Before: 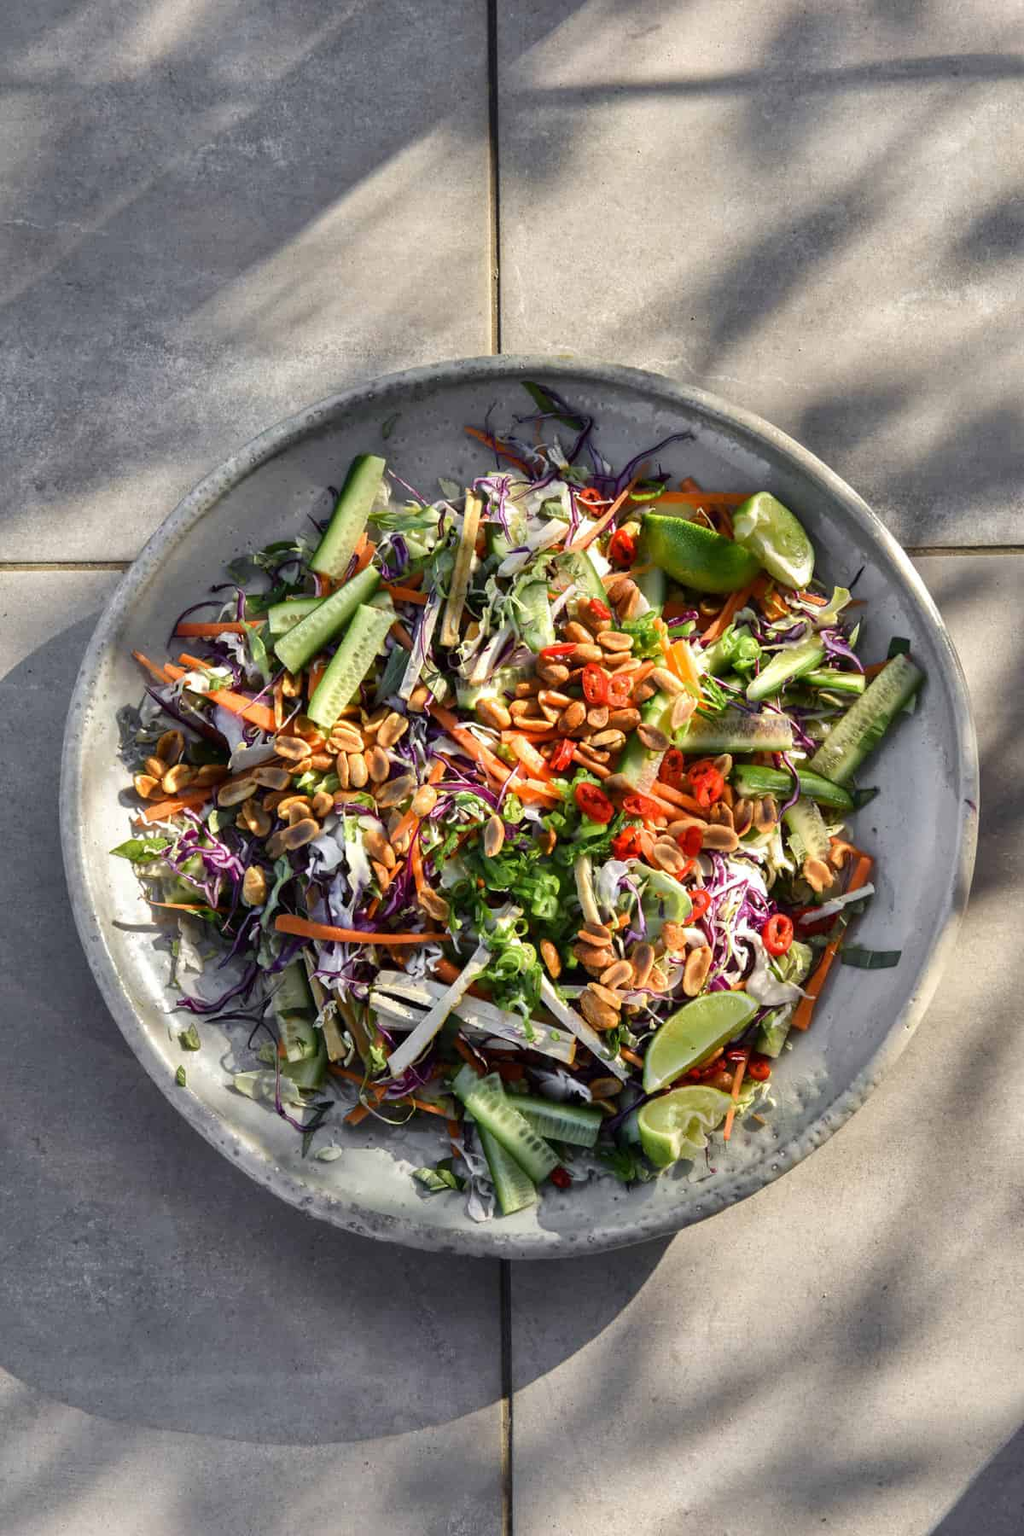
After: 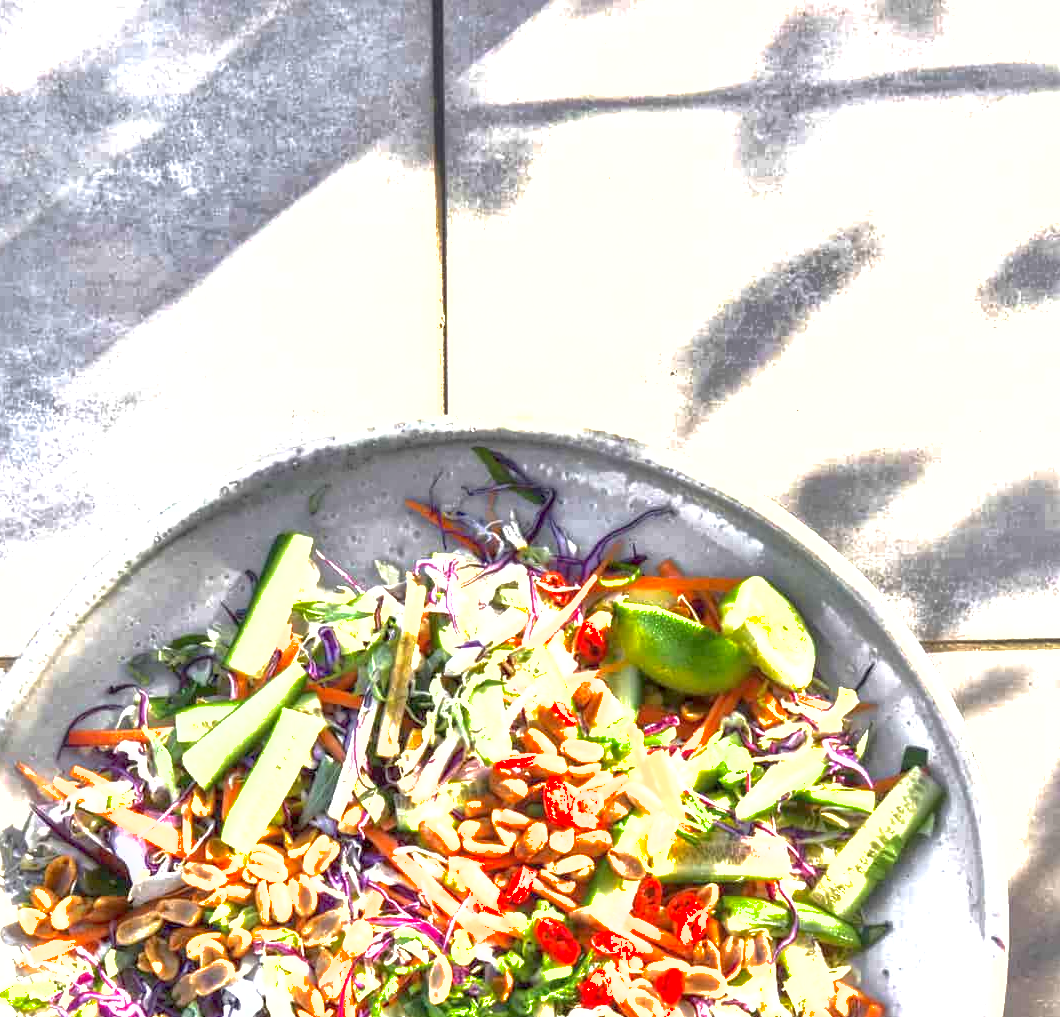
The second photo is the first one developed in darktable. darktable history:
exposure: exposure 2 EV, compensate exposure bias true, compensate highlight preservation false
crop and rotate: left 11.645%, bottom 43.492%
local contrast: on, module defaults
shadows and highlights: on, module defaults
